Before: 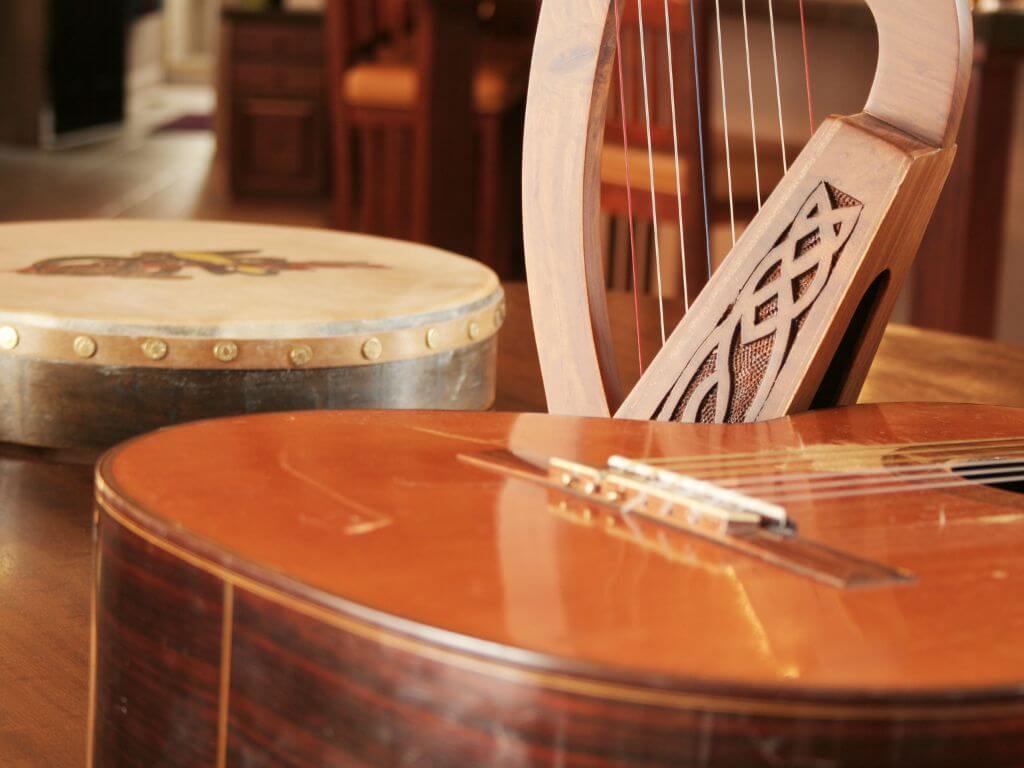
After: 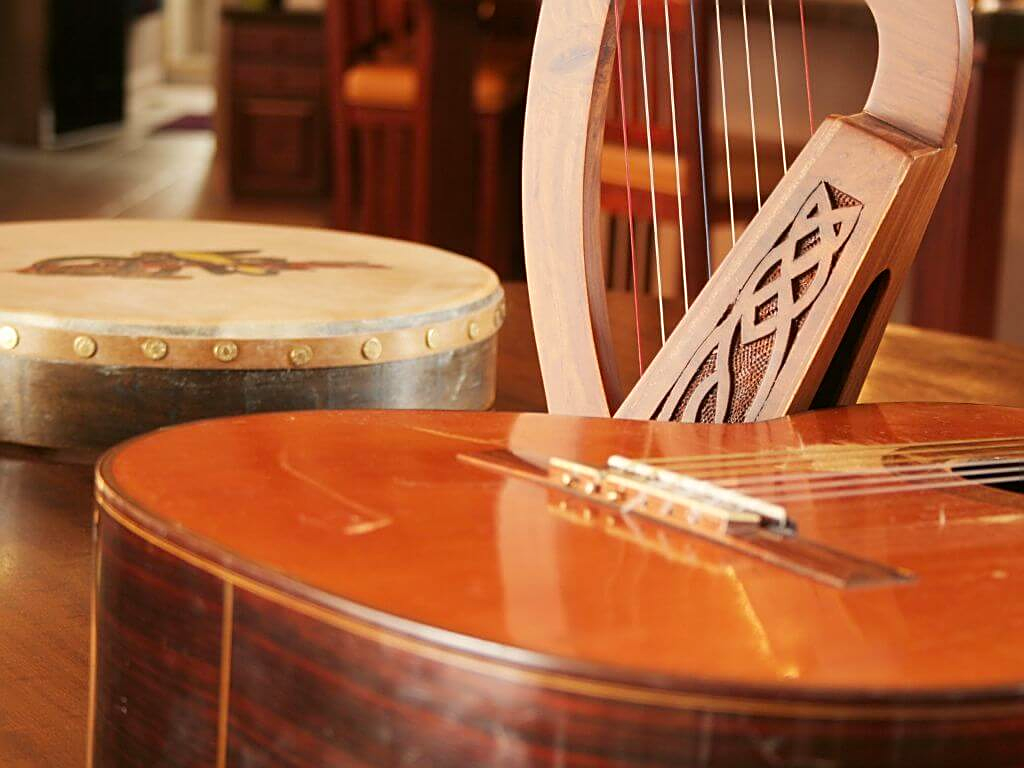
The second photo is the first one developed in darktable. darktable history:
sharpen: on, module defaults
contrast brightness saturation: contrast 0.035, saturation 0.154
